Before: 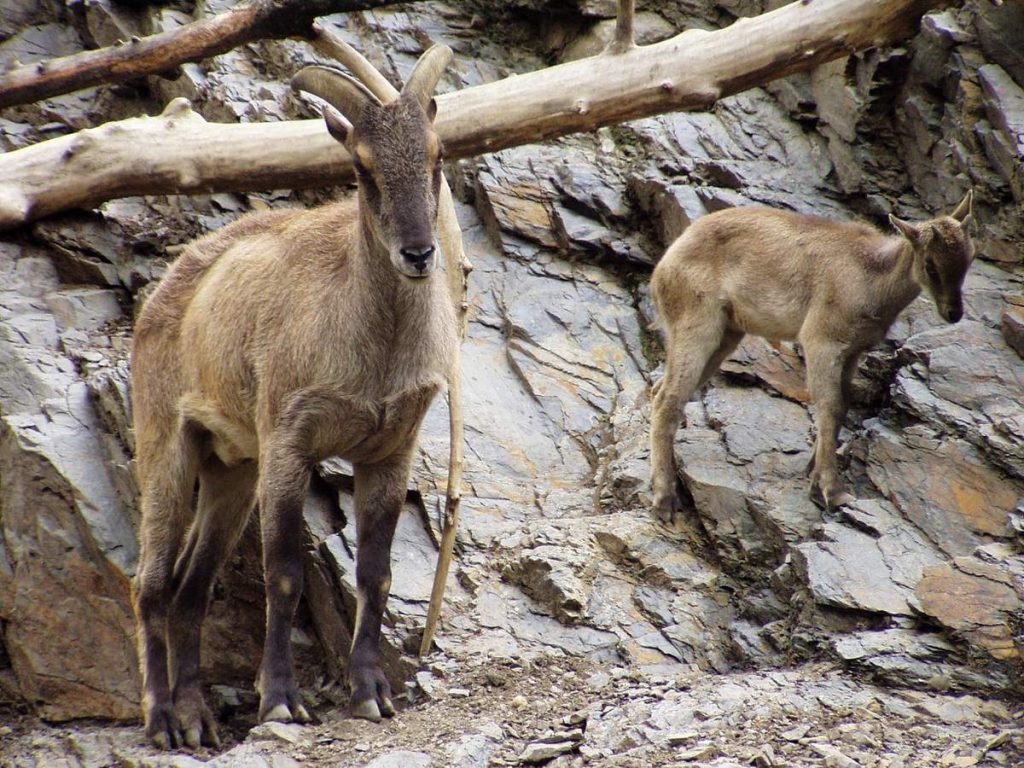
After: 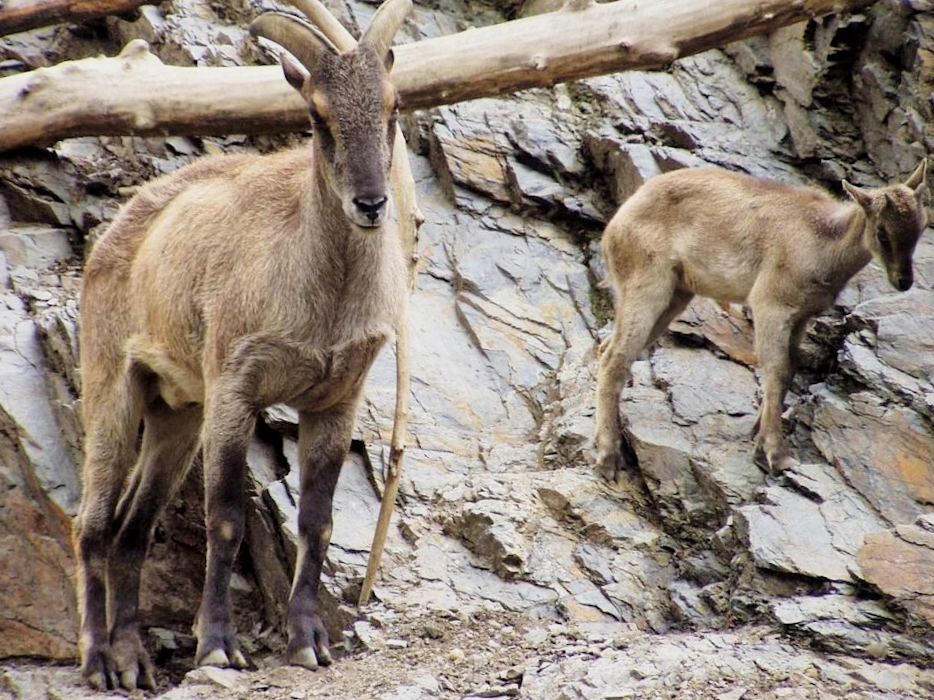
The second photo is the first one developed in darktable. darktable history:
crop and rotate: angle -1.96°, left 3.097%, top 4.154%, right 1.586%, bottom 0.529%
tone equalizer: on, module defaults
local contrast: mode bilateral grid, contrast 20, coarseness 50, detail 130%, midtone range 0.2
exposure: black level correction -0.002, exposure 0.54 EV, compensate highlight preservation false
filmic rgb: hardness 4.17, contrast 0.921
